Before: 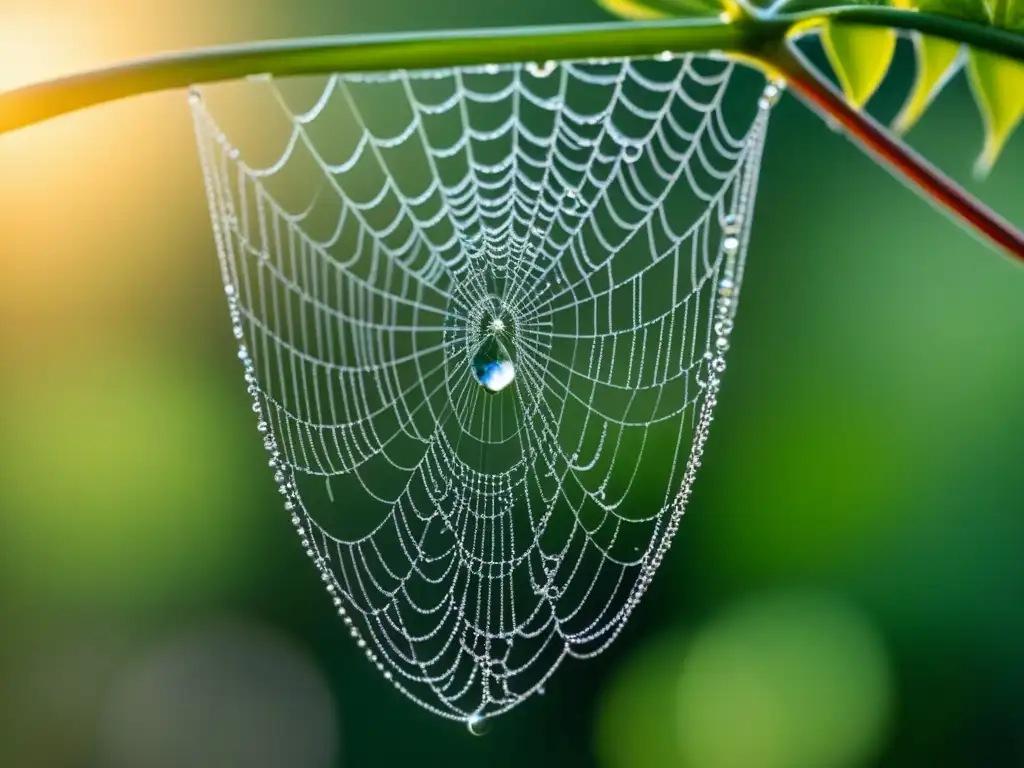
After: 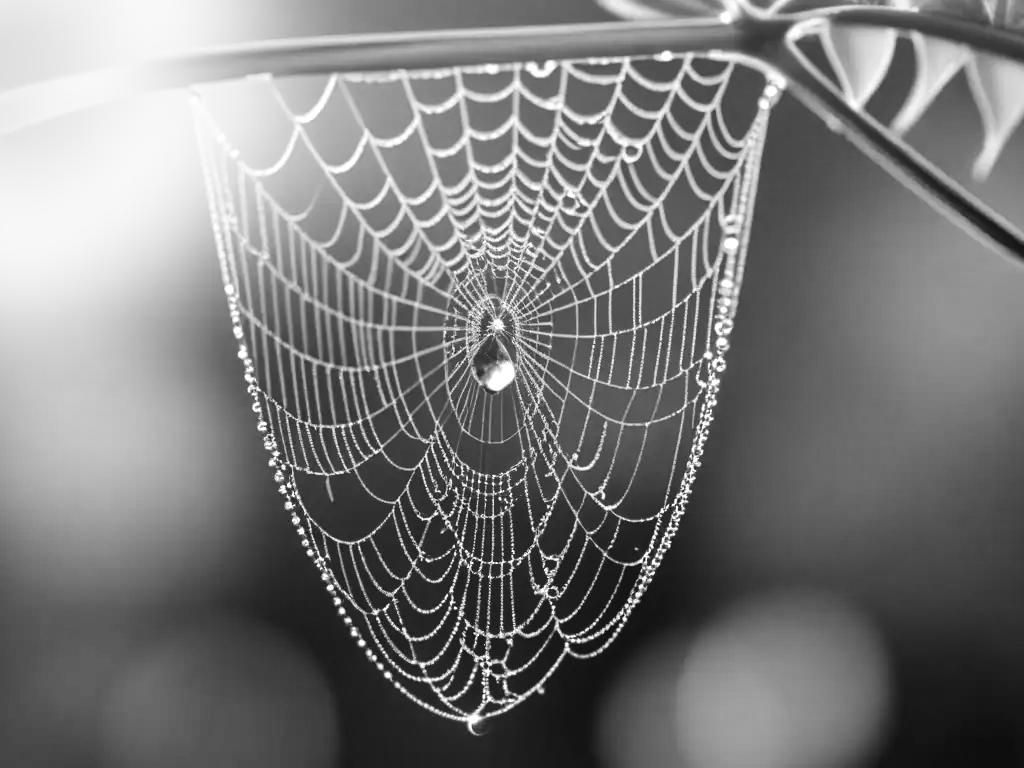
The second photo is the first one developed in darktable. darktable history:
monochrome: a 26.22, b 42.67, size 0.8
color correction: highlights a* -7.23, highlights b* -0.161, shadows a* 20.08, shadows b* 11.73
bloom: size 16%, threshold 98%, strength 20%
tone equalizer: -8 EV -0.75 EV, -7 EV -0.7 EV, -6 EV -0.6 EV, -5 EV -0.4 EV, -3 EV 0.4 EV, -2 EV 0.6 EV, -1 EV 0.7 EV, +0 EV 0.75 EV, edges refinement/feathering 500, mask exposure compensation -1.57 EV, preserve details no
exposure: exposure 0.2 EV, compensate highlight preservation false
color balance rgb: perceptual saturation grading › global saturation 20%, perceptual saturation grading › highlights -25%, perceptual saturation grading › shadows 50%
